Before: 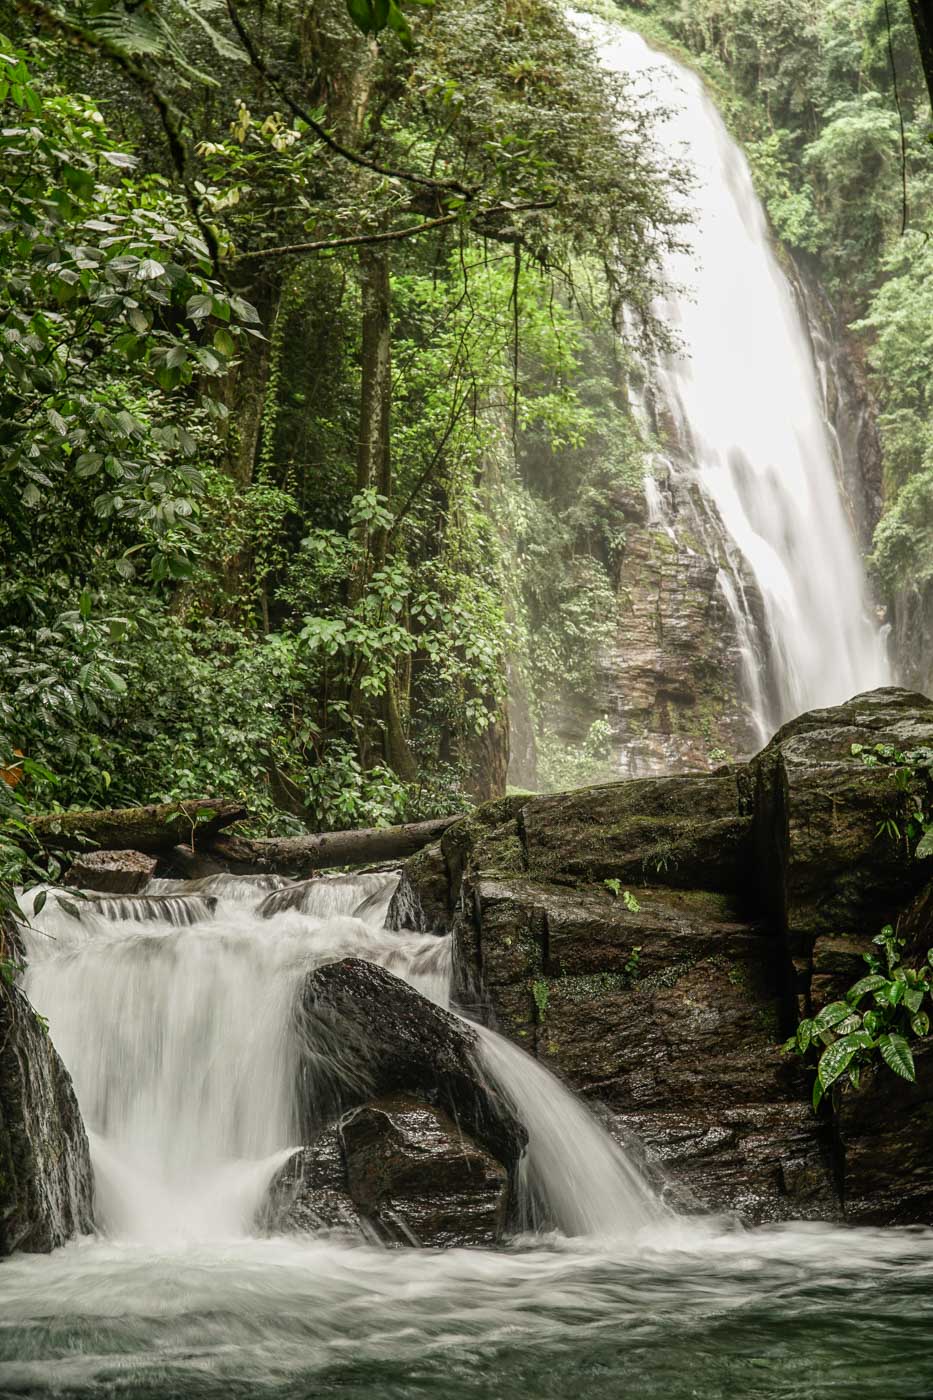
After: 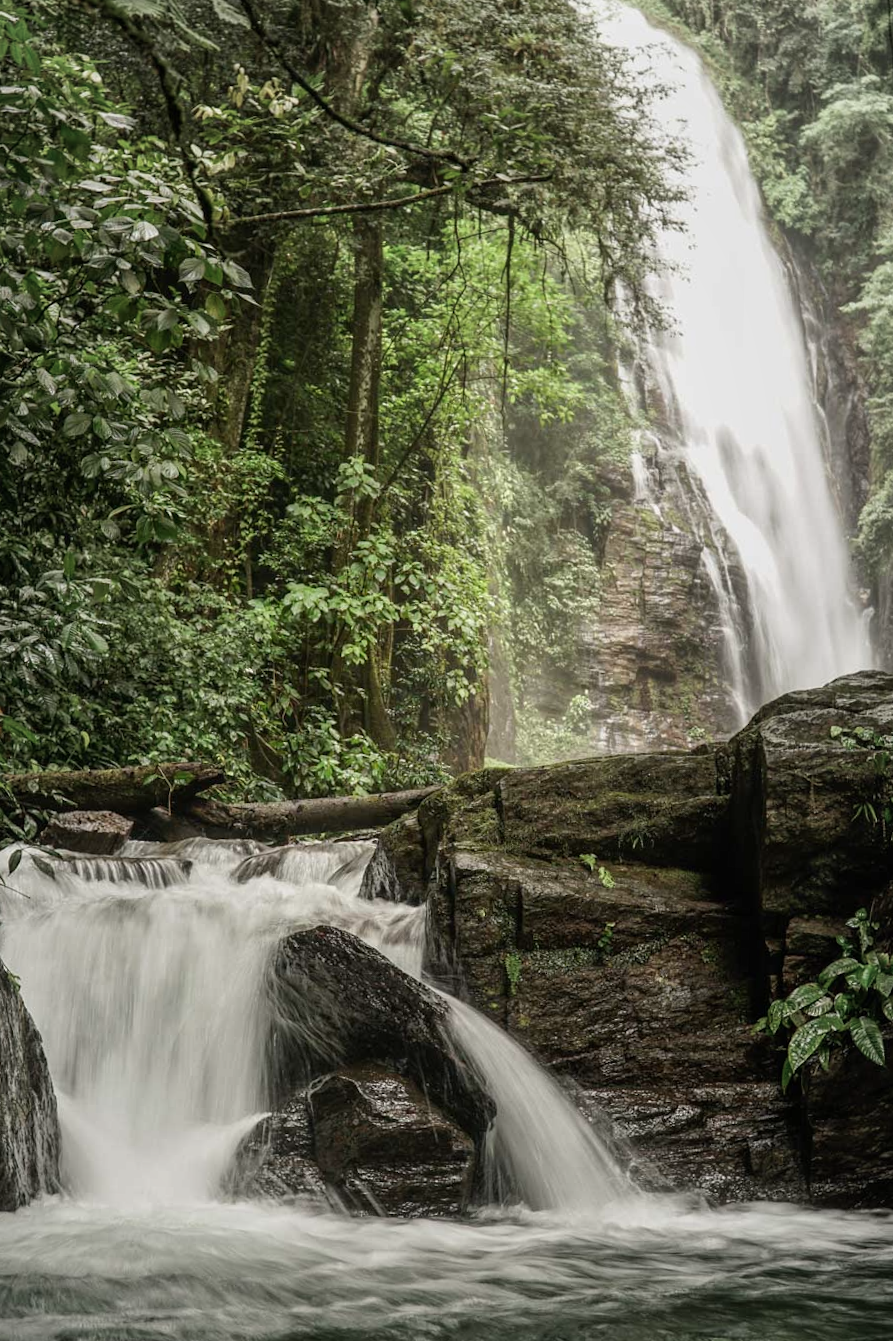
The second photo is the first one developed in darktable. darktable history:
crop and rotate: angle -1.69°
vignetting: fall-off start 18.21%, fall-off radius 137.95%, brightness -0.207, center (-0.078, 0.066), width/height ratio 0.62, shape 0.59
